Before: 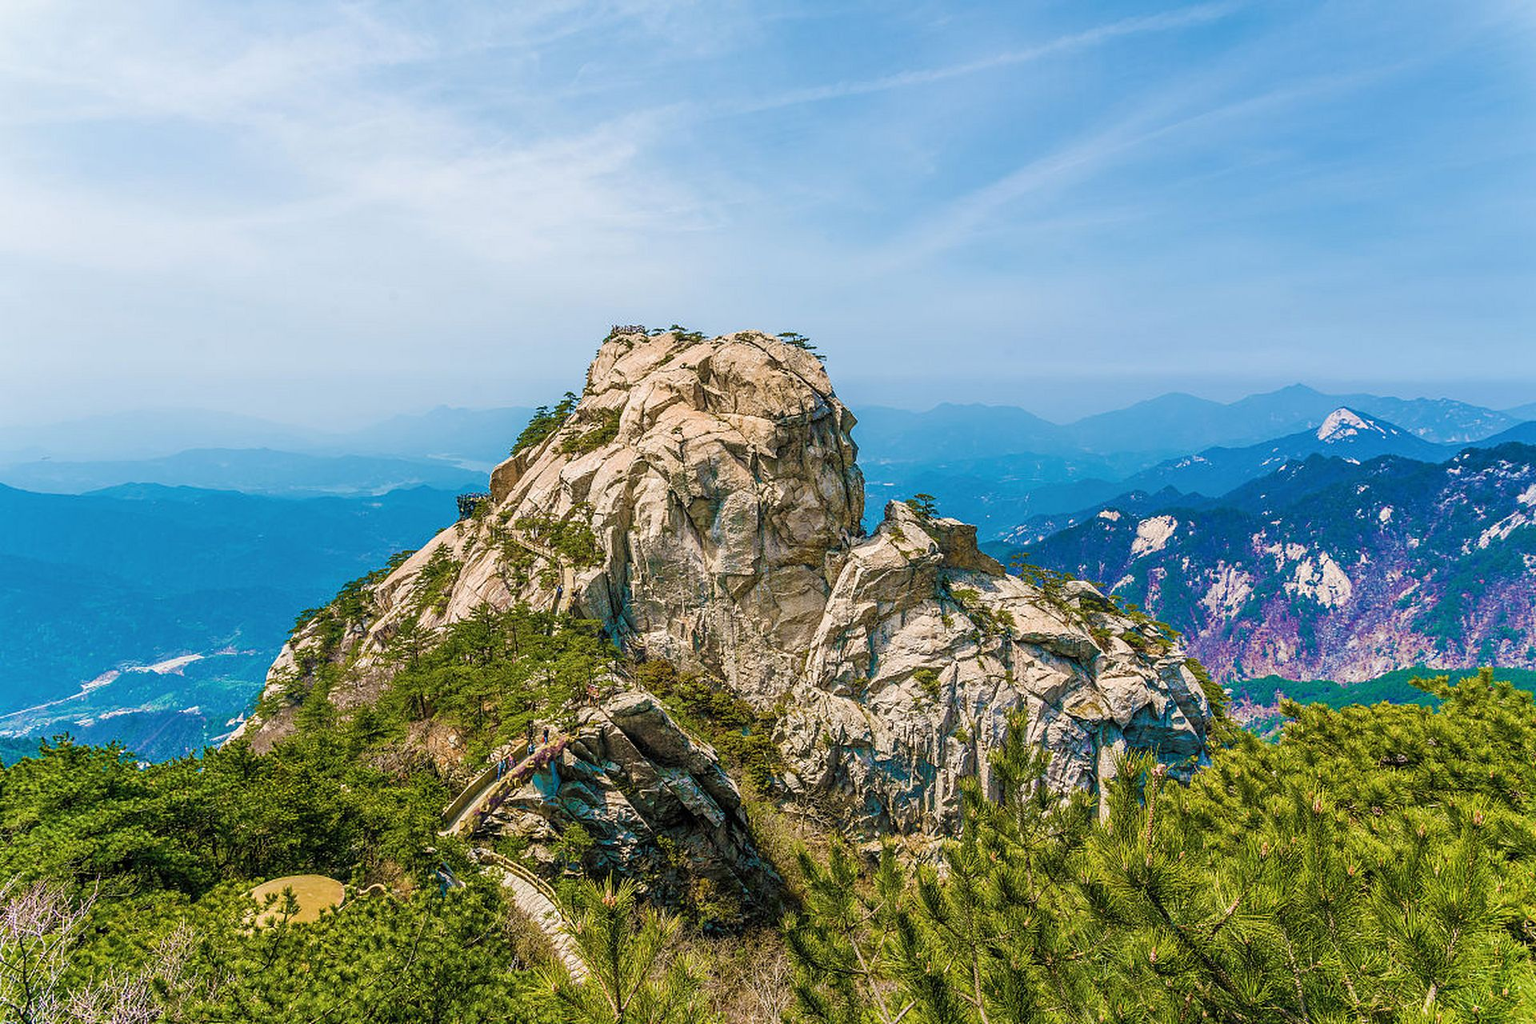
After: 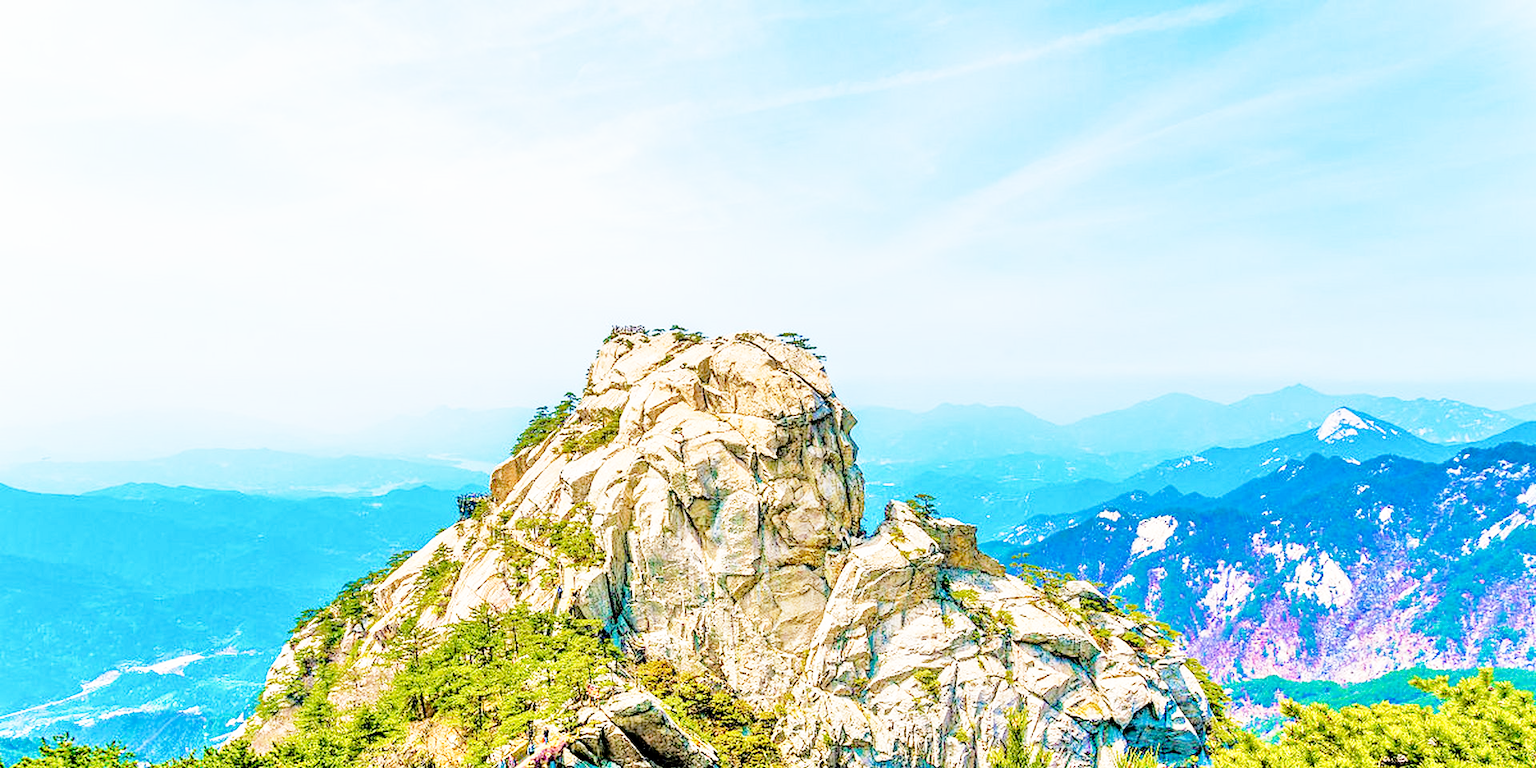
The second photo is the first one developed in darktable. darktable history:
crop: bottom 24.988%
base curve: curves: ch0 [(0, 0) (0.012, 0.01) (0.073, 0.168) (0.31, 0.711) (0.645, 0.957) (1, 1)], preserve colors none
tone equalizer: -7 EV 0.15 EV, -6 EV 0.6 EV, -5 EV 1.15 EV, -4 EV 1.33 EV, -3 EV 1.15 EV, -2 EV 0.6 EV, -1 EV 0.15 EV, mask exposure compensation -0.5 EV
exposure: black level correction 0.007, compensate highlight preservation false
